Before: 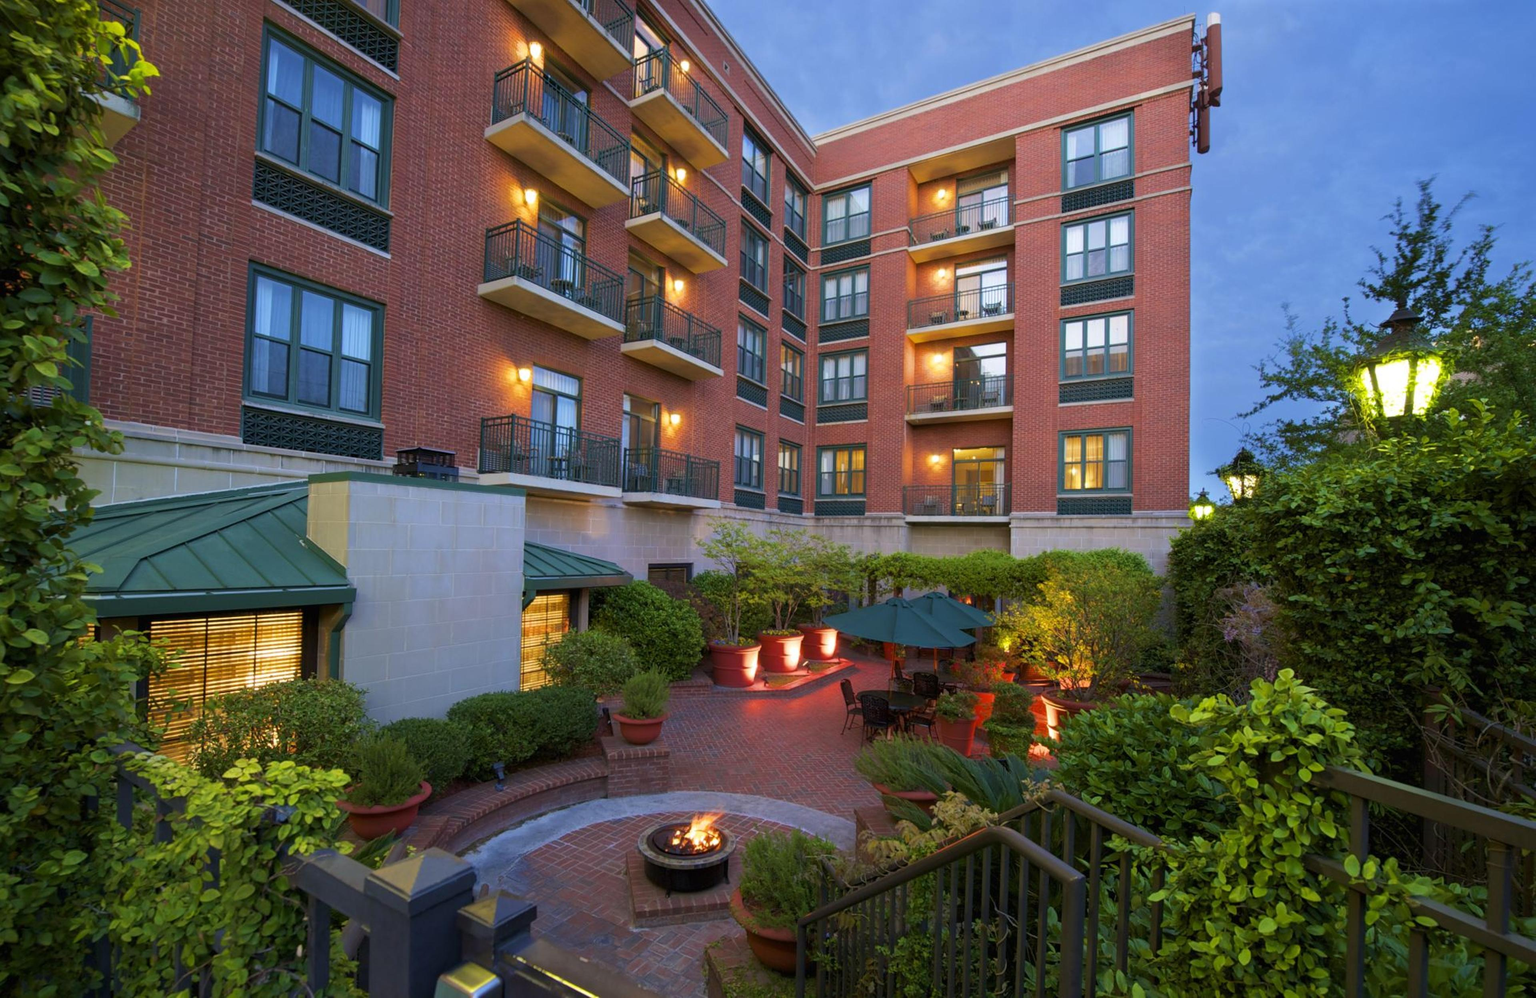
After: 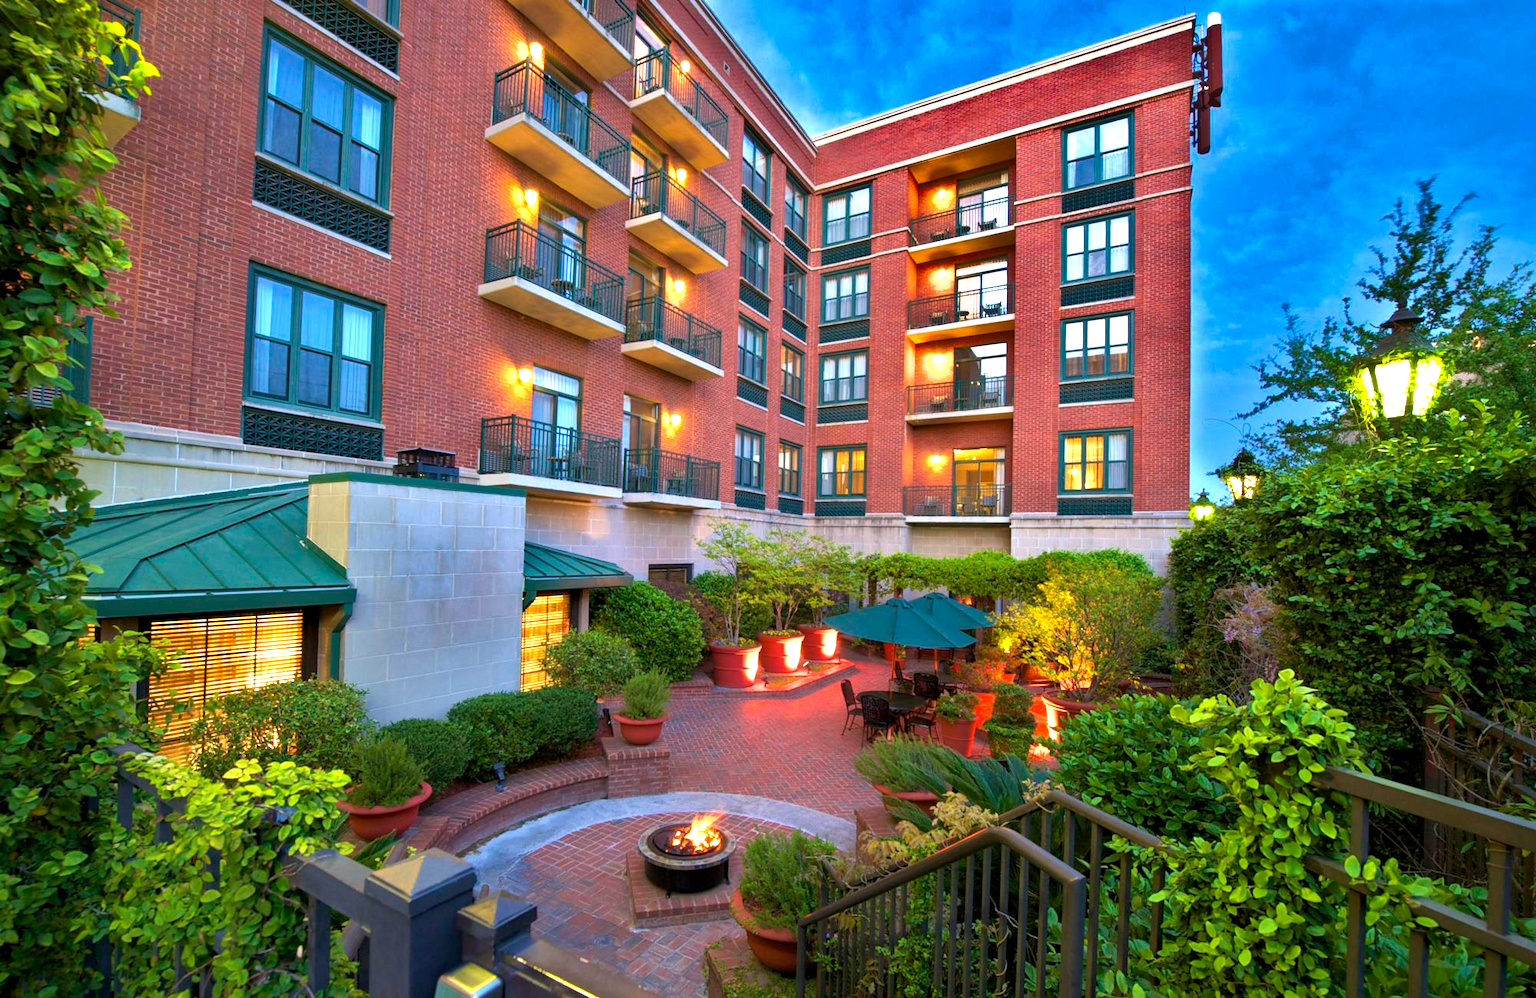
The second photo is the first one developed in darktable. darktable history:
exposure: exposure 1.061 EV, compensate highlight preservation false
shadows and highlights: shadows 19.13, highlights -83.41, soften with gaussian
